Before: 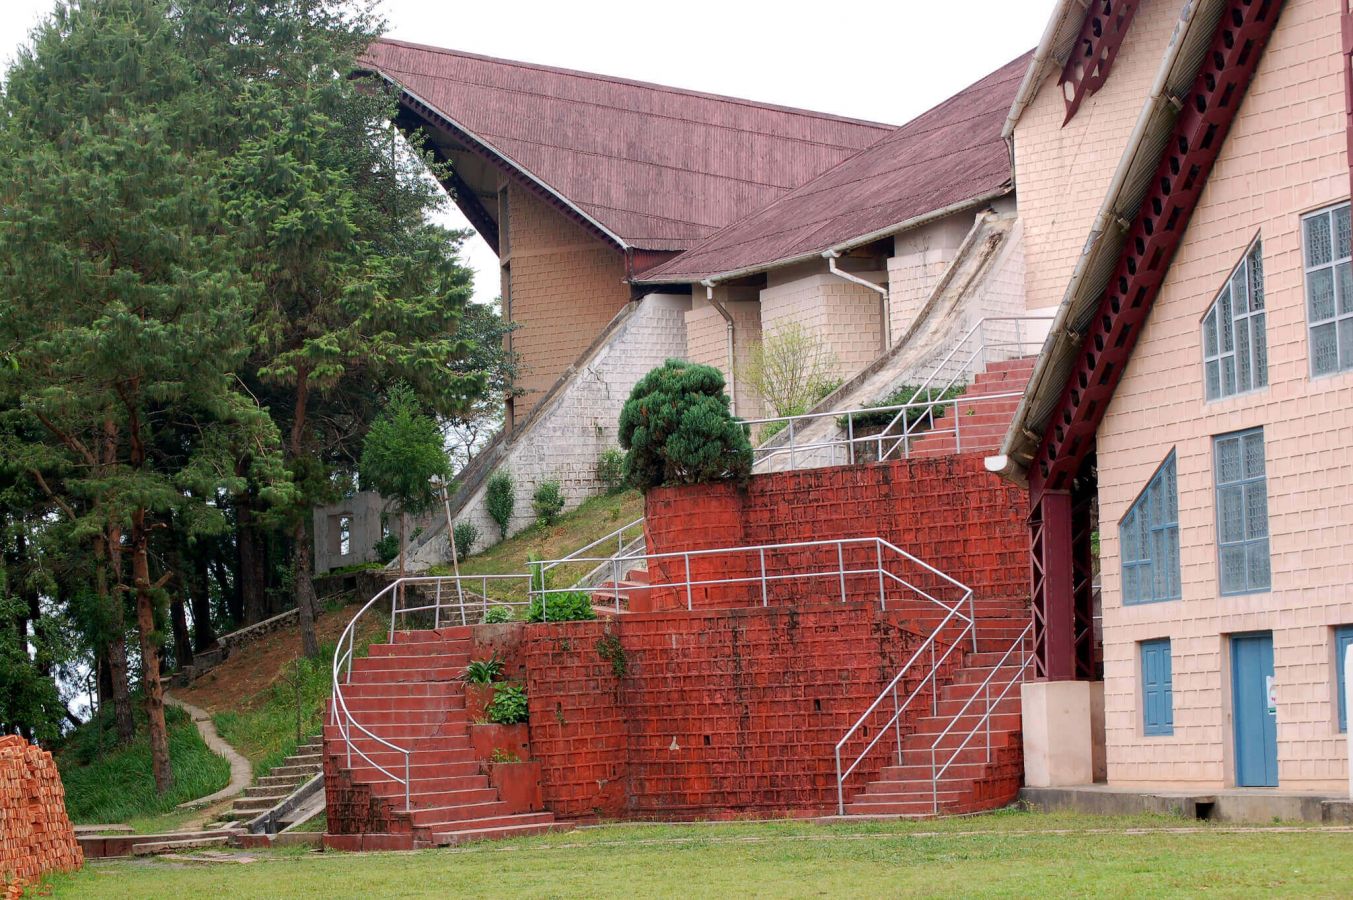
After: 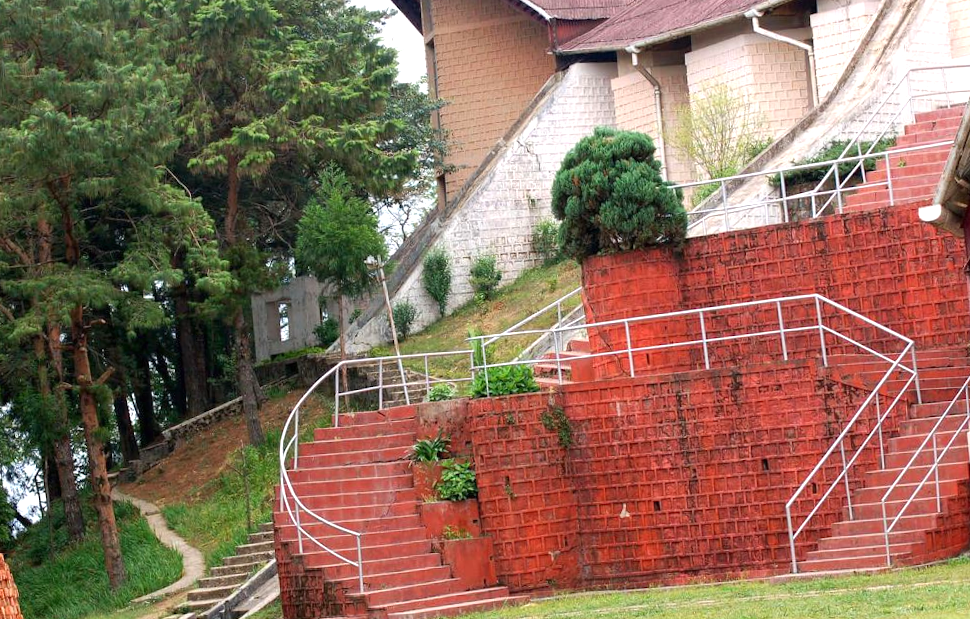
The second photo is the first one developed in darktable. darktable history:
exposure: black level correction 0, exposure 0.7 EV, compensate exposure bias true, compensate highlight preservation false
rotate and perspective: rotation -3.18°, automatic cropping off
crop: left 6.488%, top 27.668%, right 24.183%, bottom 8.656%
